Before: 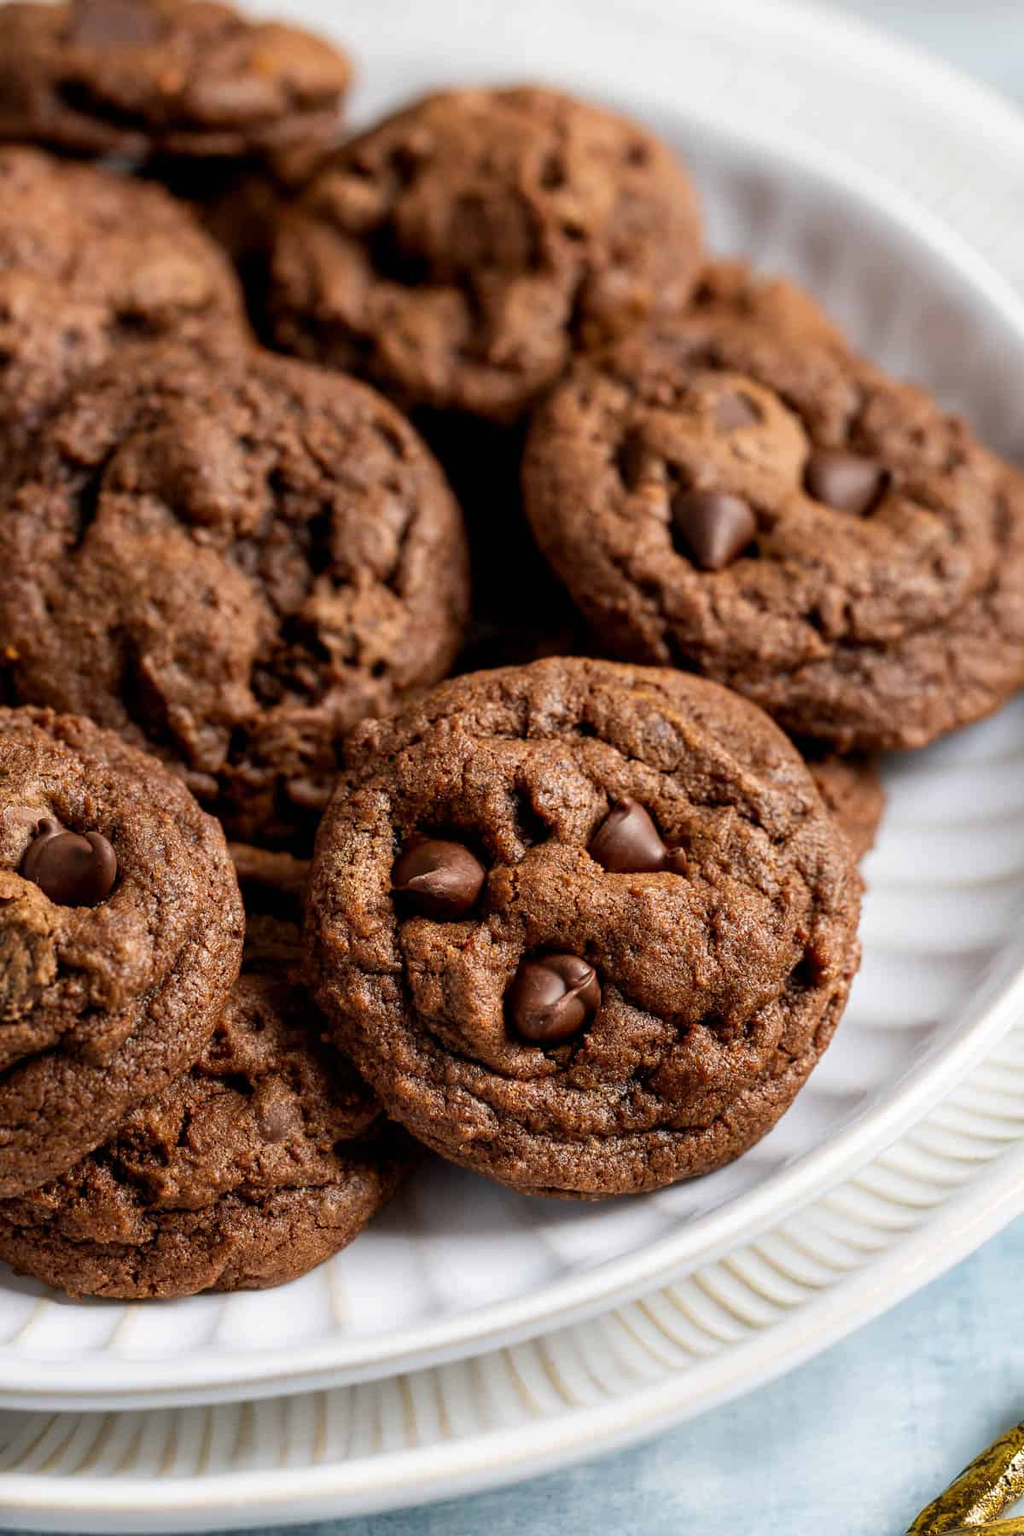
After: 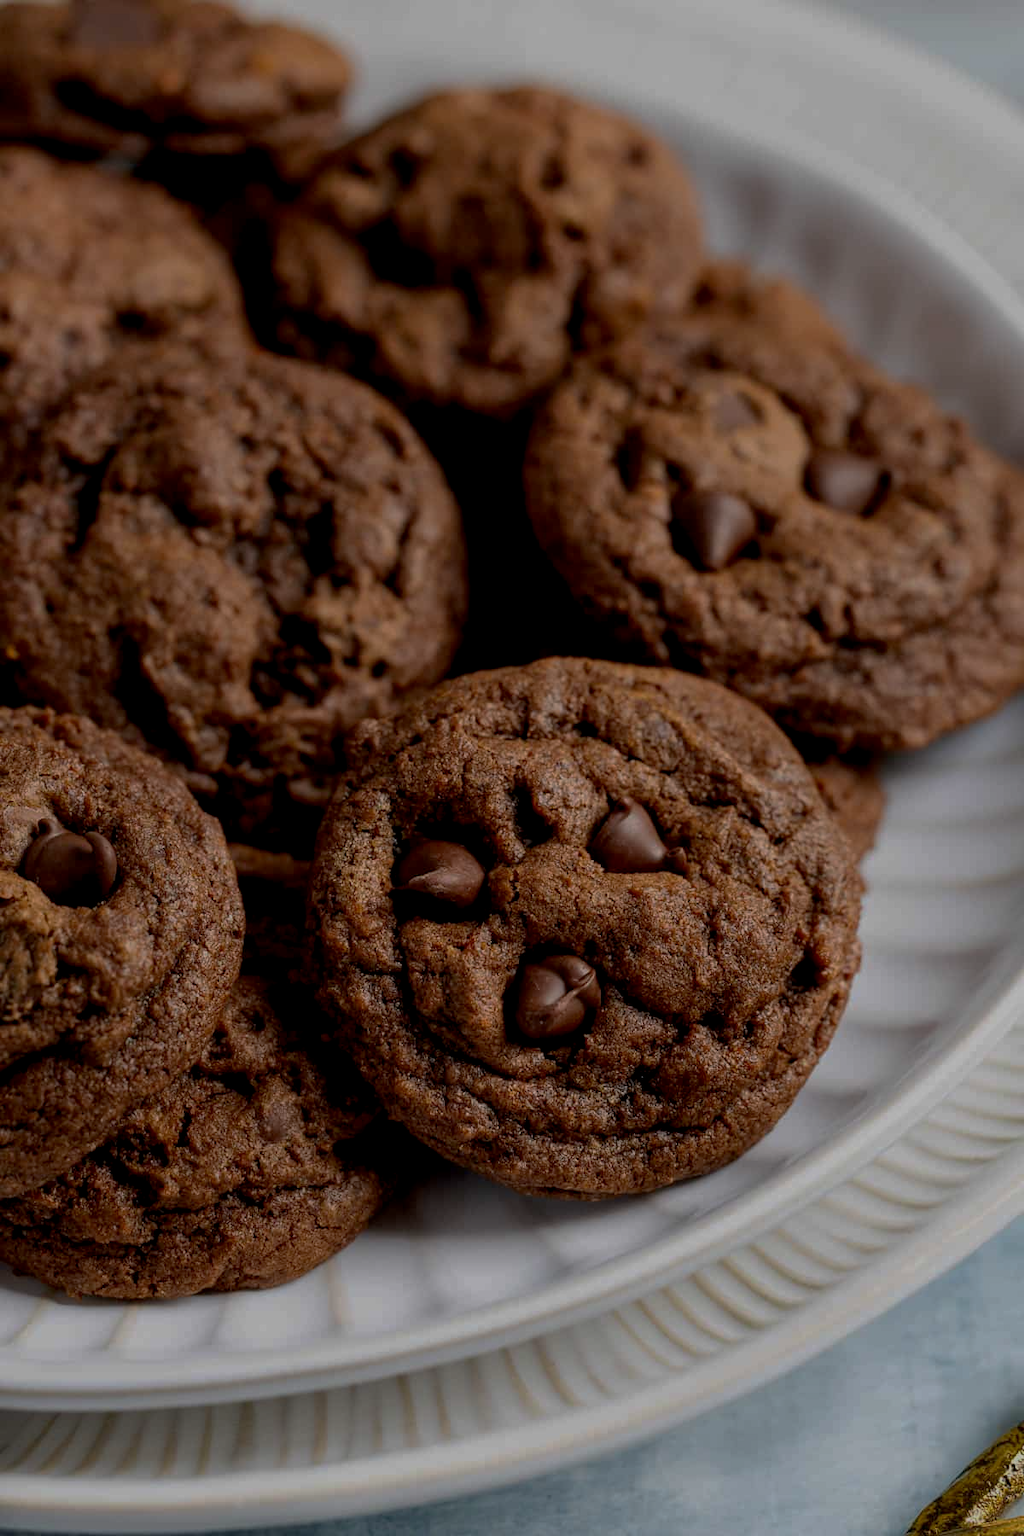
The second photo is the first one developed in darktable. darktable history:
exposure: black level correction 0.009, exposure -0.66 EV, compensate highlight preservation false
base curve: curves: ch0 [(0, 0) (0.595, 0.418) (1, 1)], preserve colors none
